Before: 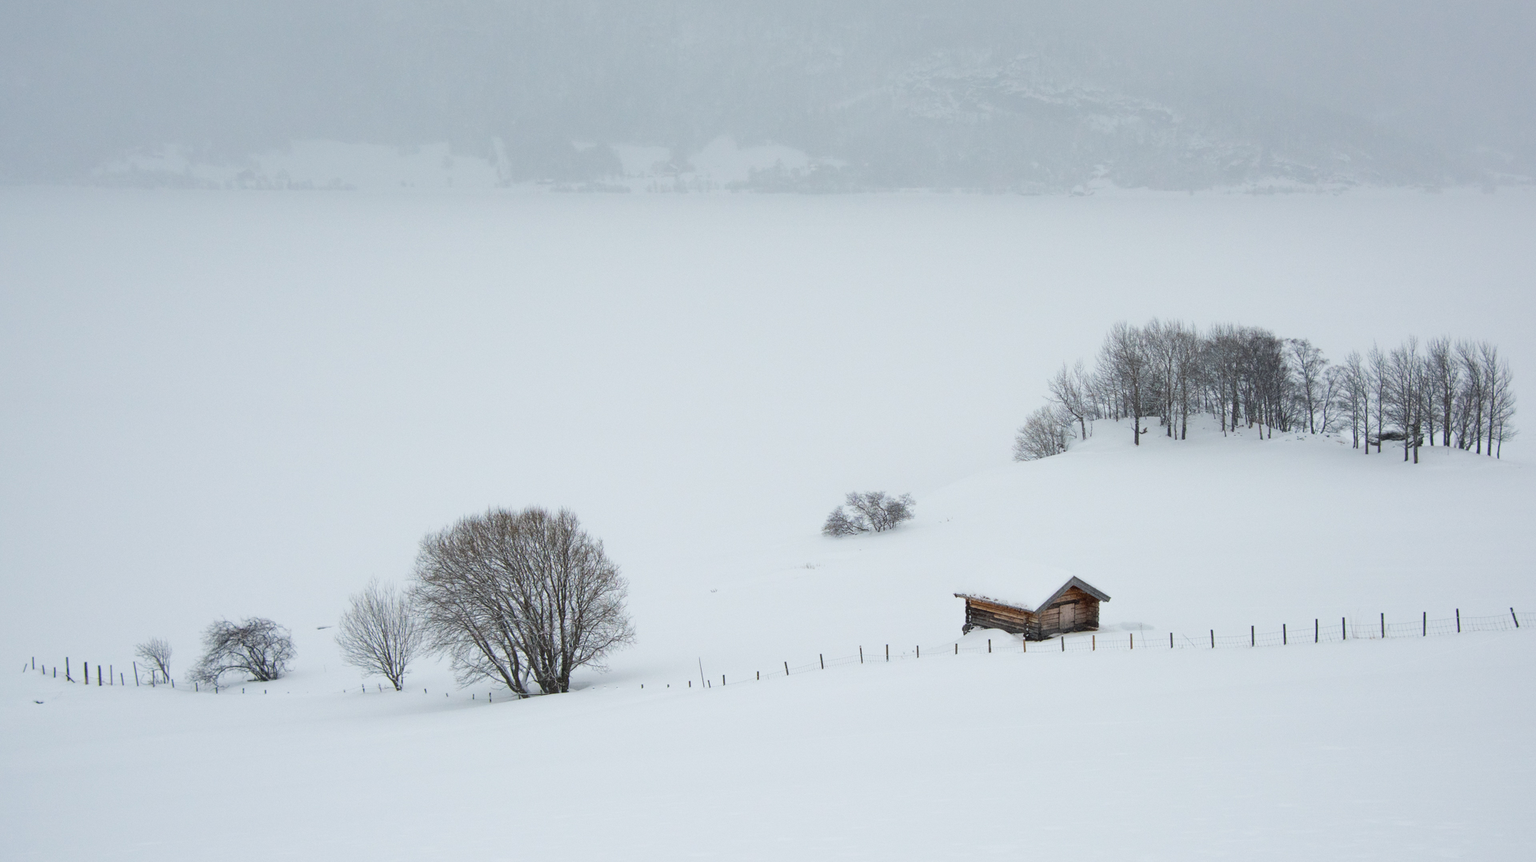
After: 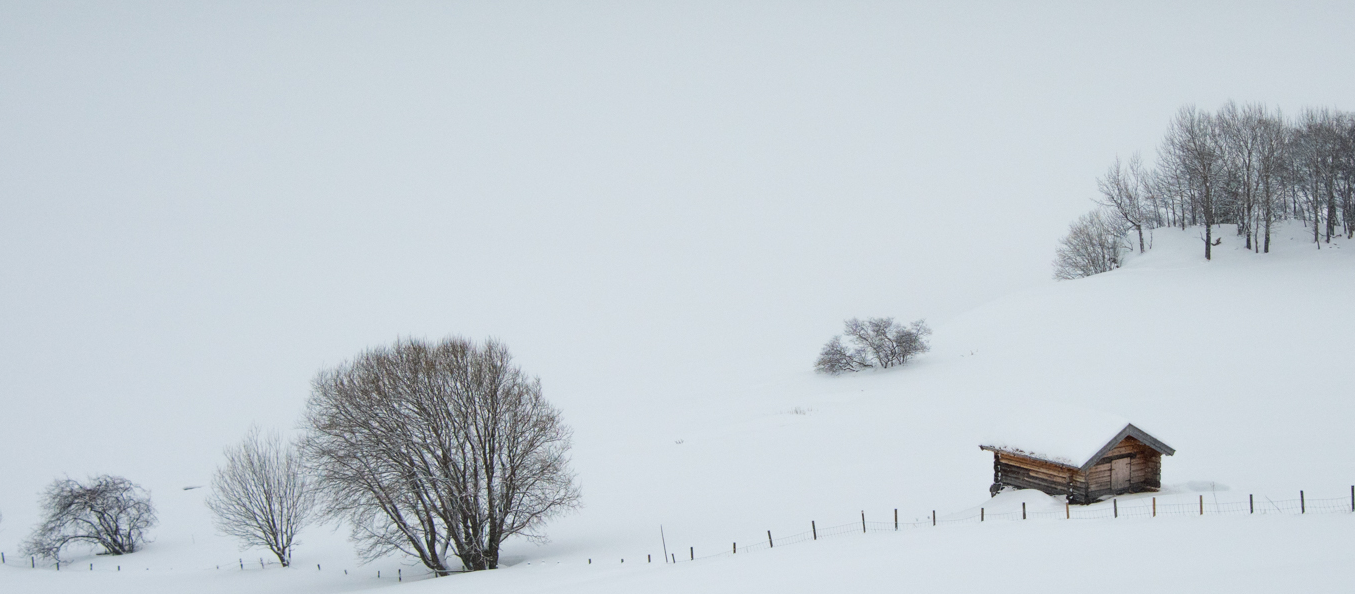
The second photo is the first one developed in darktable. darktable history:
crop: left 11.107%, top 27.617%, right 18.27%, bottom 17.194%
